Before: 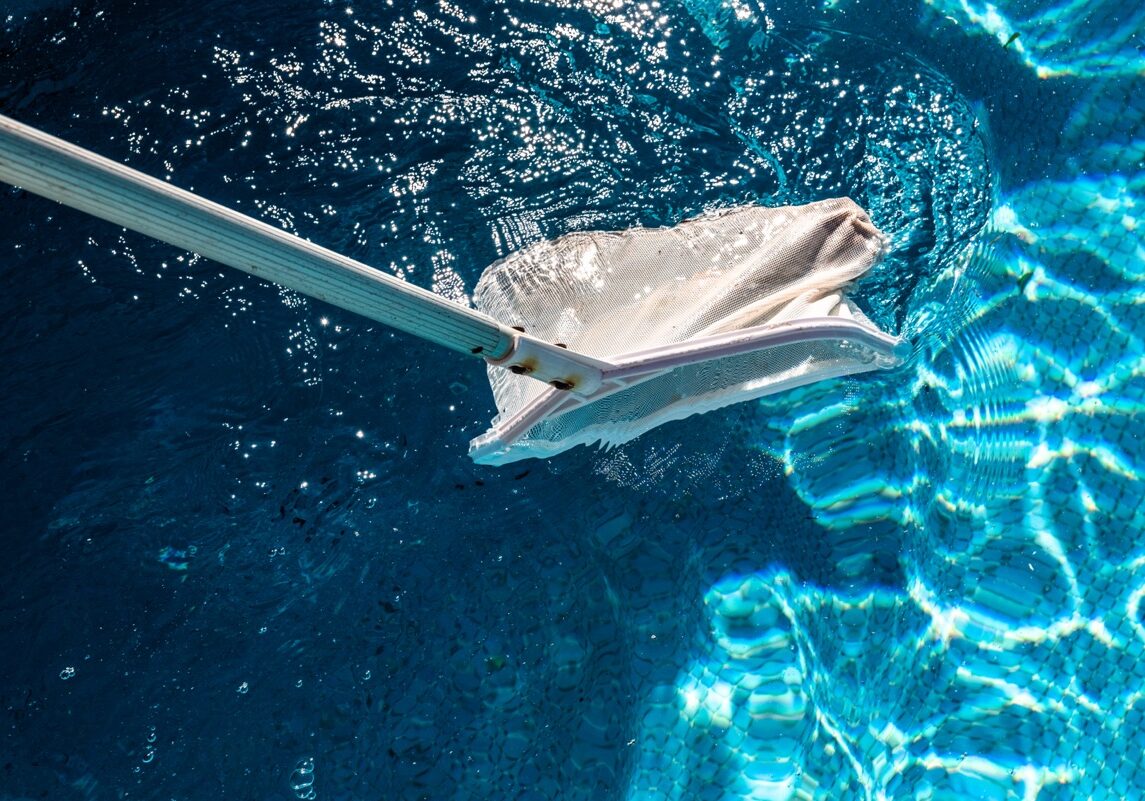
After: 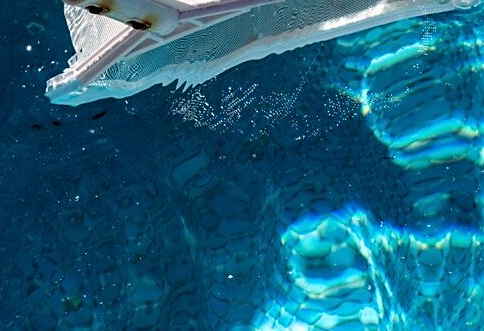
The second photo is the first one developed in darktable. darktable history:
crop: left 36.973%, top 44.95%, right 20.701%, bottom 13.62%
sharpen: radius 1.907, amount 0.396, threshold 1.283
